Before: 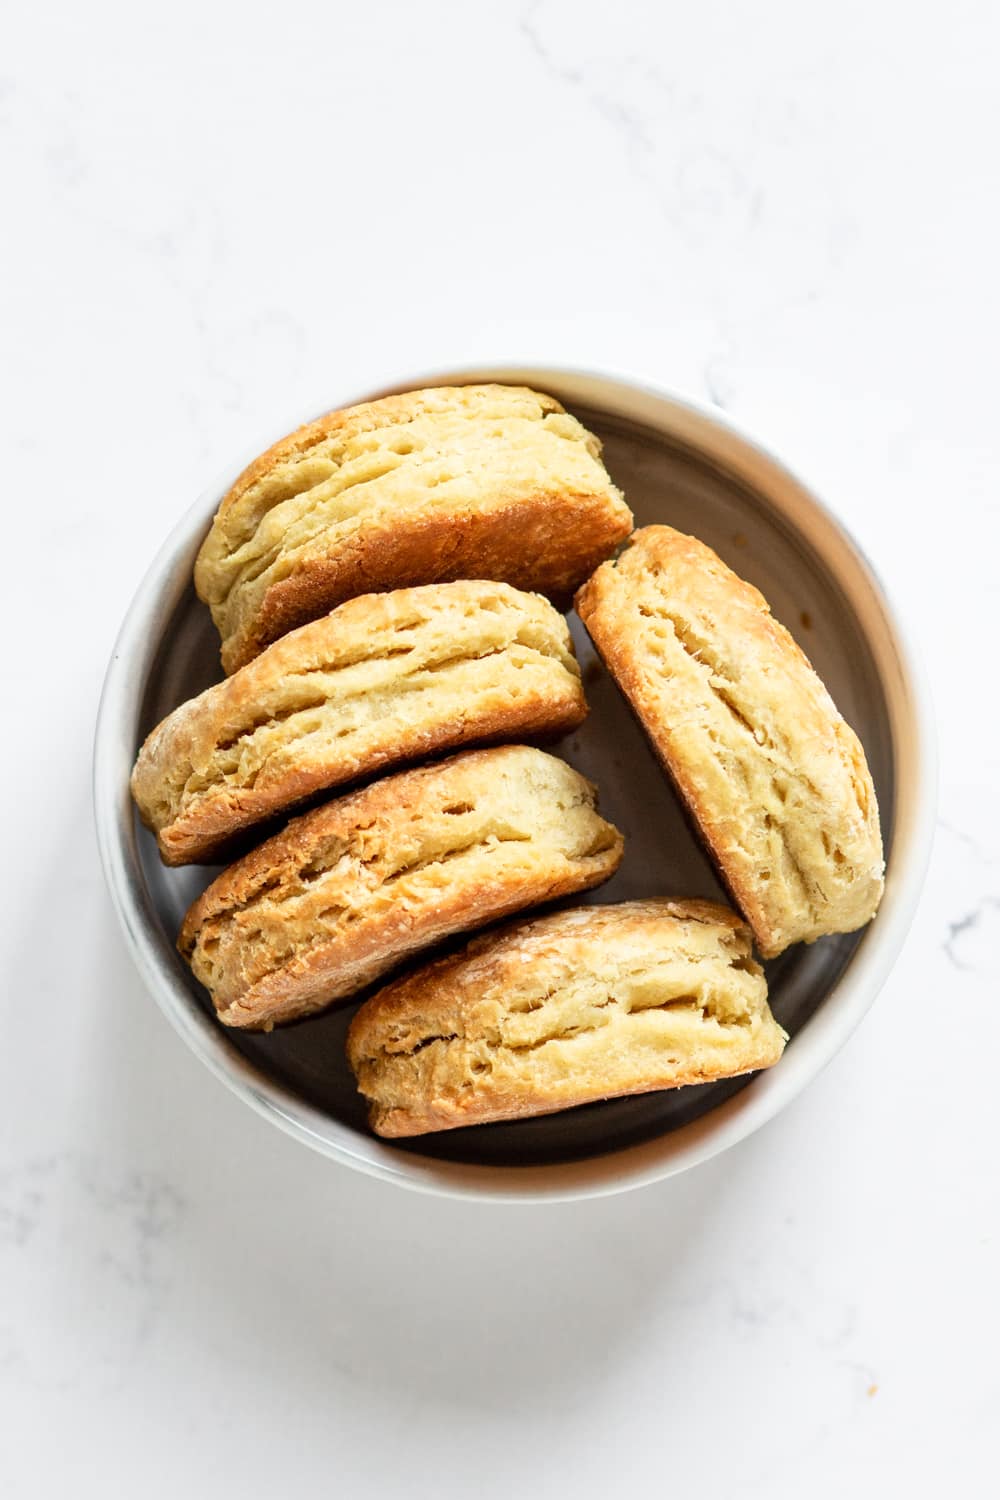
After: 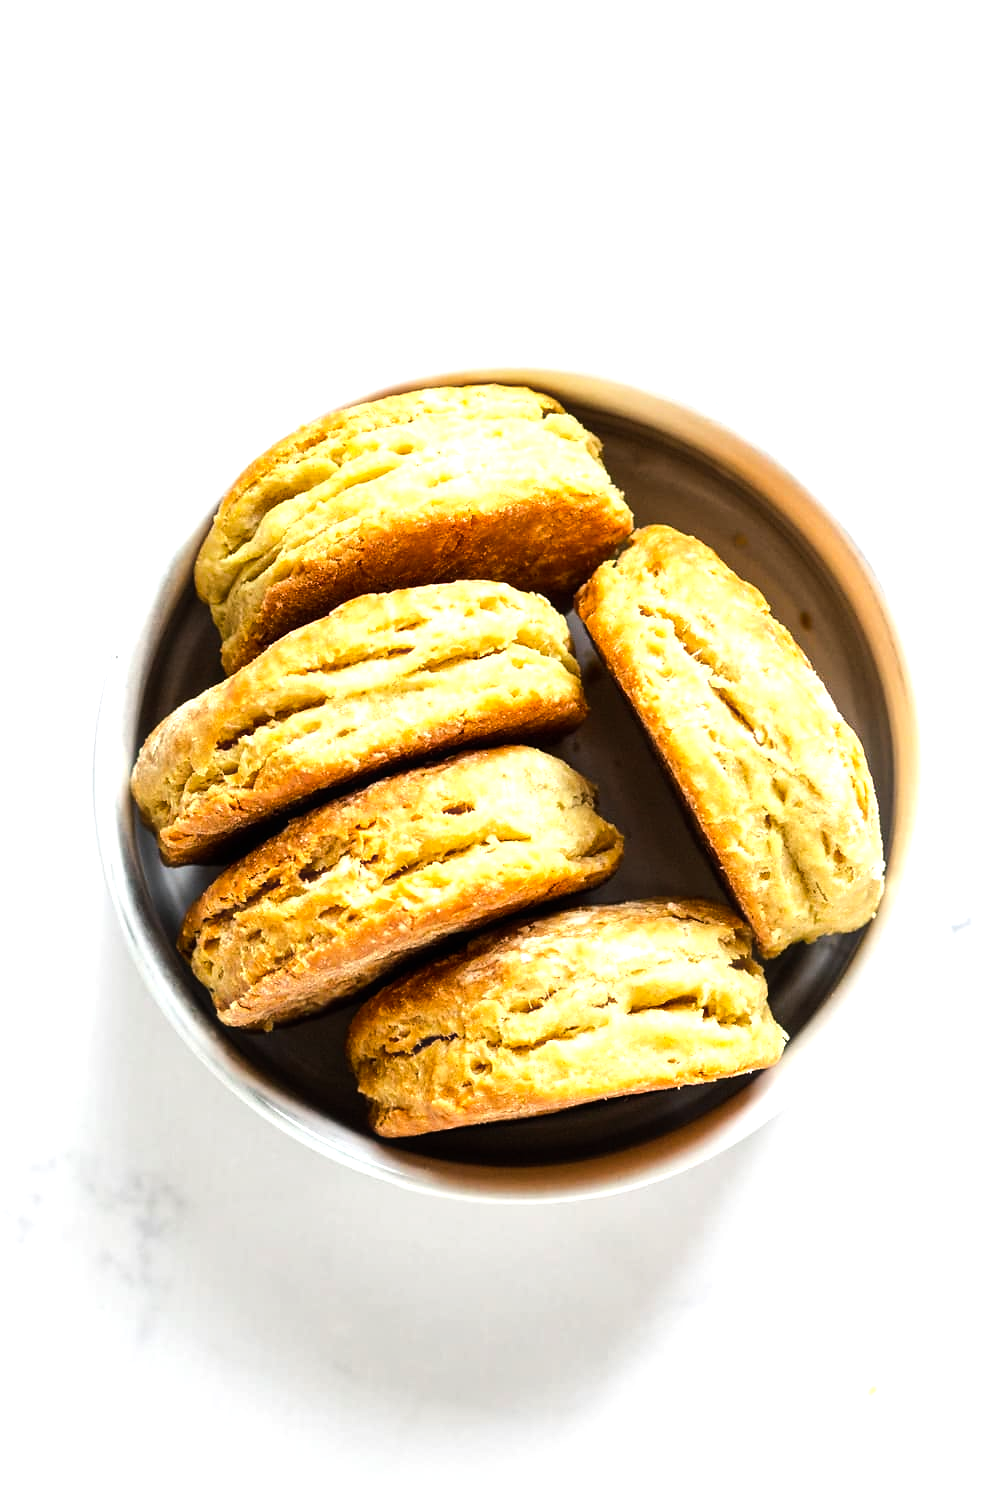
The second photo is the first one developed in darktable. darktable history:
color balance rgb: perceptual saturation grading › global saturation 19.429%, perceptual brilliance grading › highlights 16.985%, perceptual brilliance grading › mid-tones 30.864%, perceptual brilliance grading › shadows -30.885%, global vibrance 14.226%
sharpen: radius 1.007, threshold 0.962
haze removal: strength -0.086, distance 0.357, compatibility mode true, adaptive false
